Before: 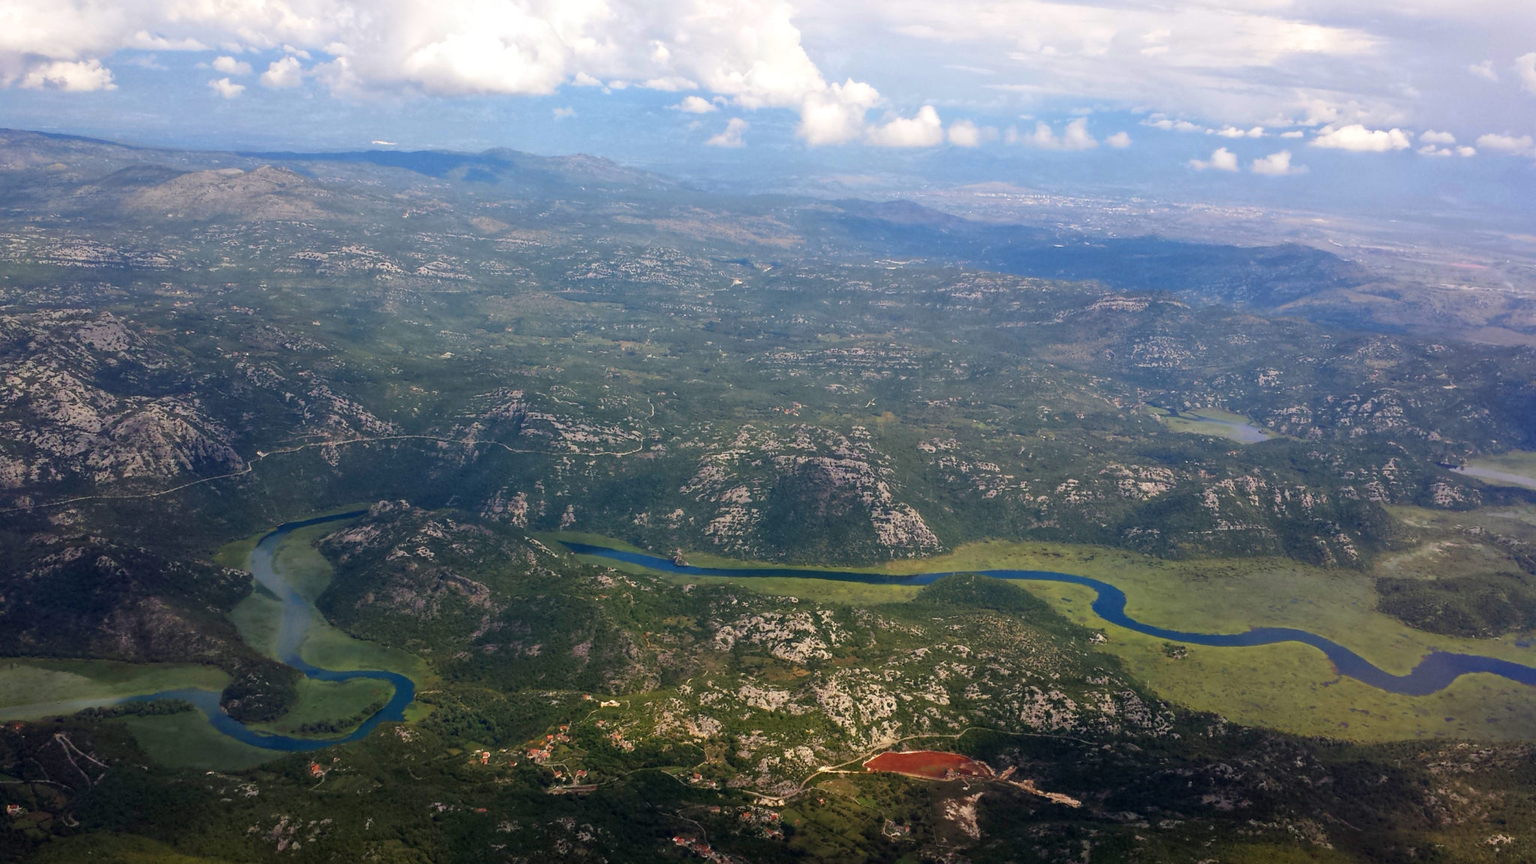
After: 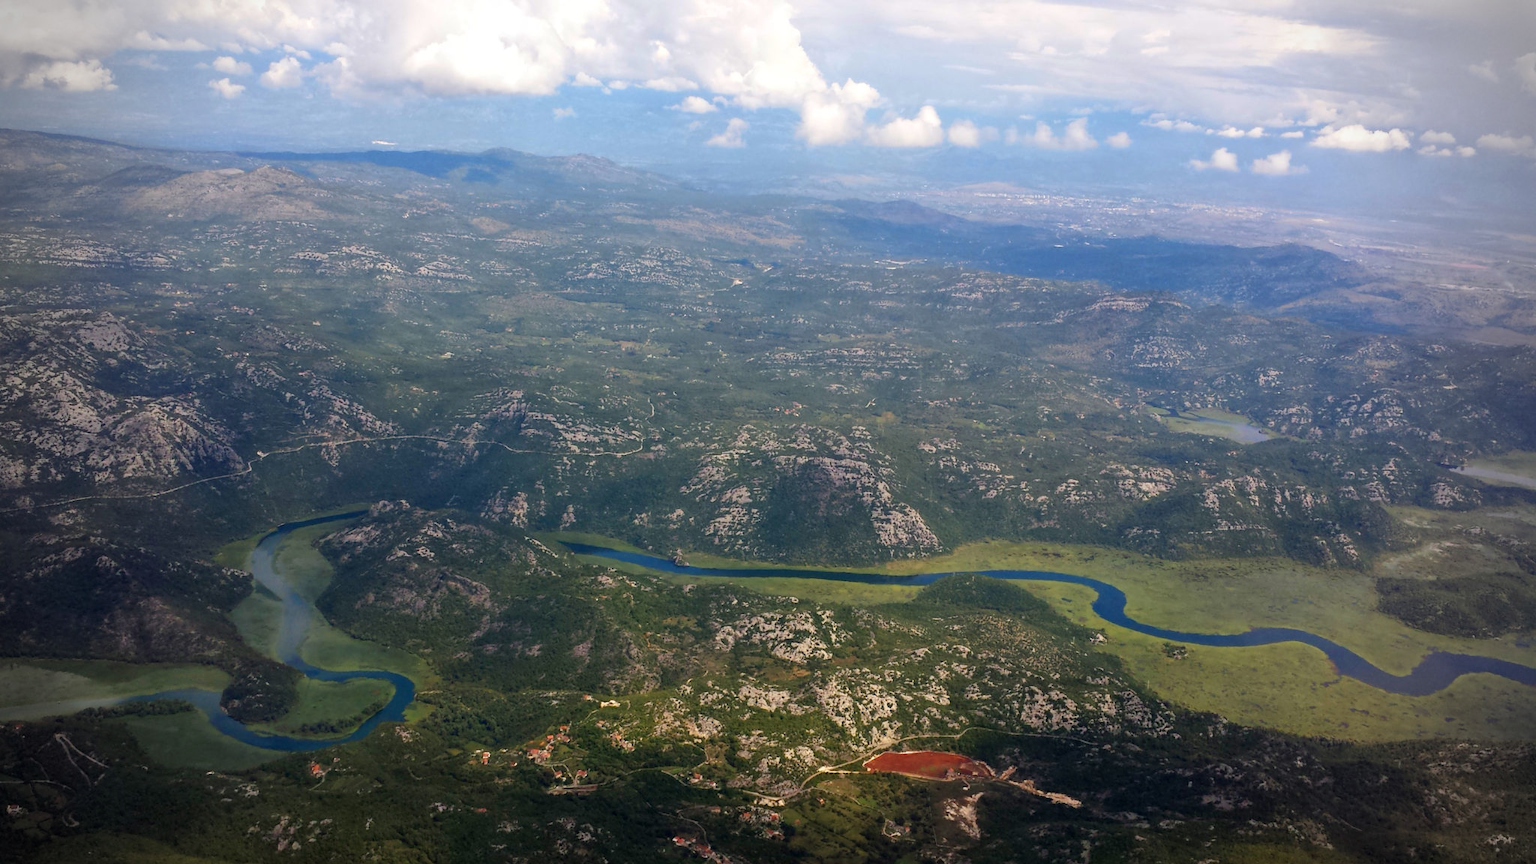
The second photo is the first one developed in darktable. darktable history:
vignetting: fall-off radius 32.2%, brightness -0.475, unbound false
